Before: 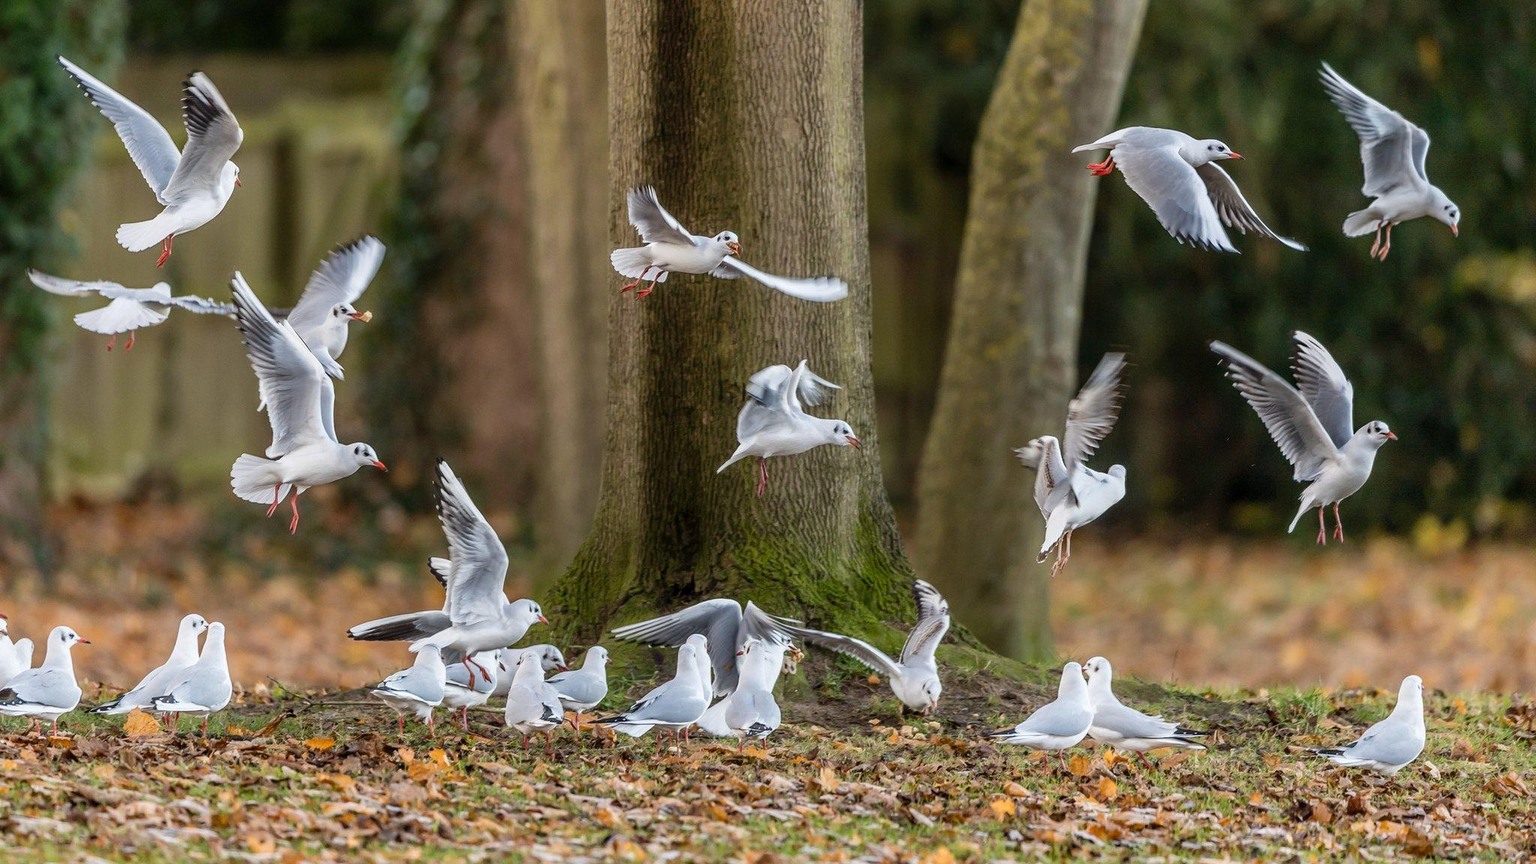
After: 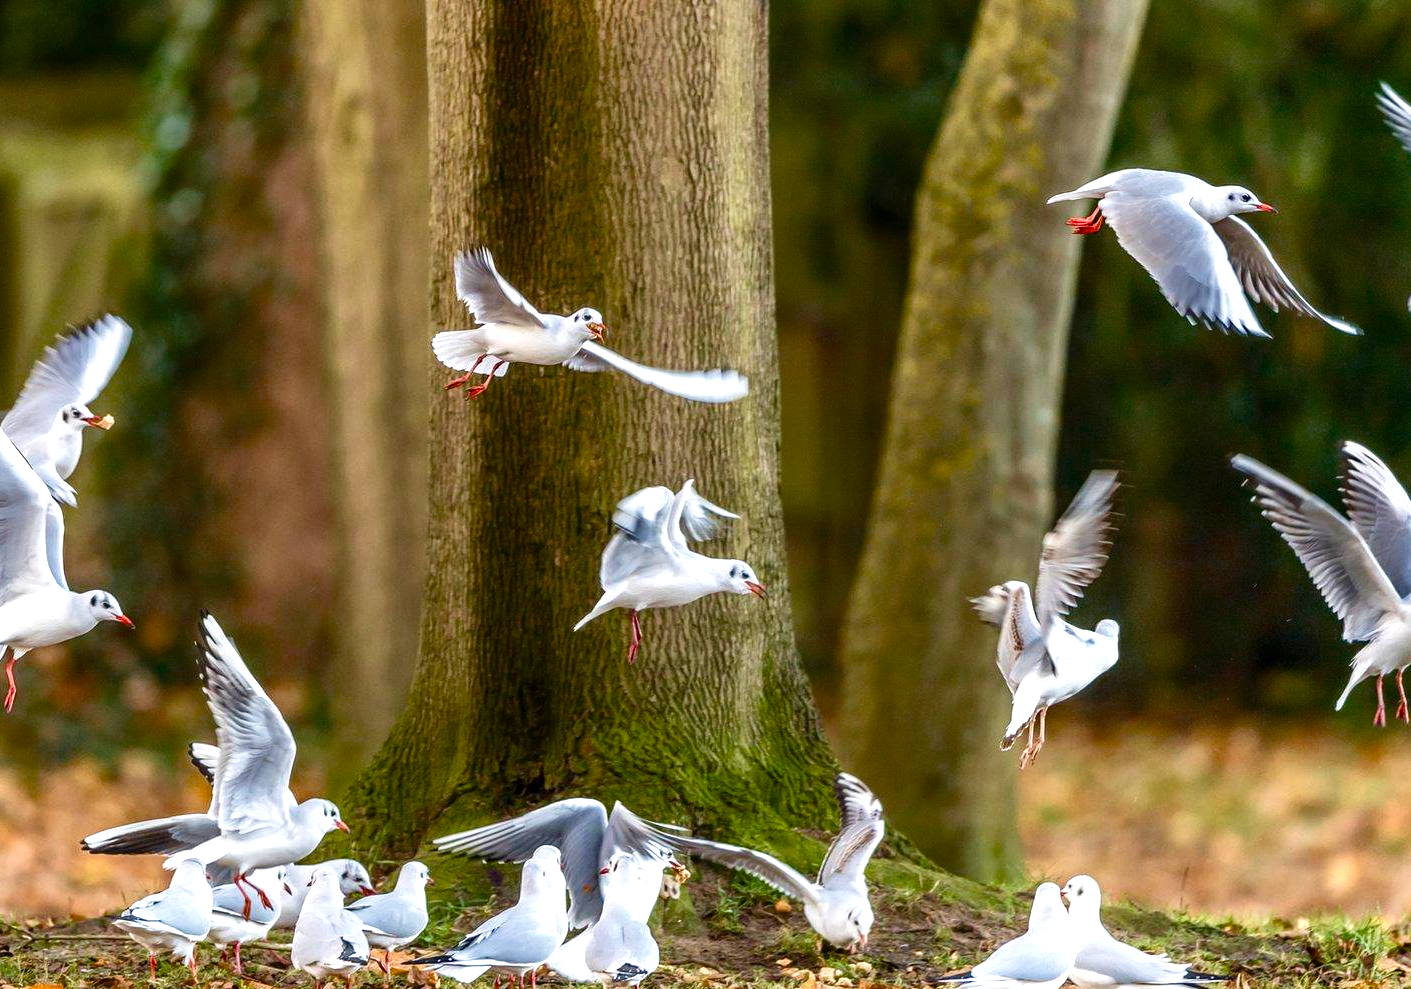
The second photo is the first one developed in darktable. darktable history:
color balance rgb: linear chroma grading › global chroma 5.491%, perceptual saturation grading › global saturation 20%, perceptual saturation grading › highlights -49.563%, perceptual saturation grading › shadows 25.765%, perceptual brilliance grading › global brilliance 30.144%, global vibrance 16.565%, saturation formula JzAzBz (2021)
crop: left 18.689%, right 12.398%, bottom 14.079%
velvia: on, module defaults
